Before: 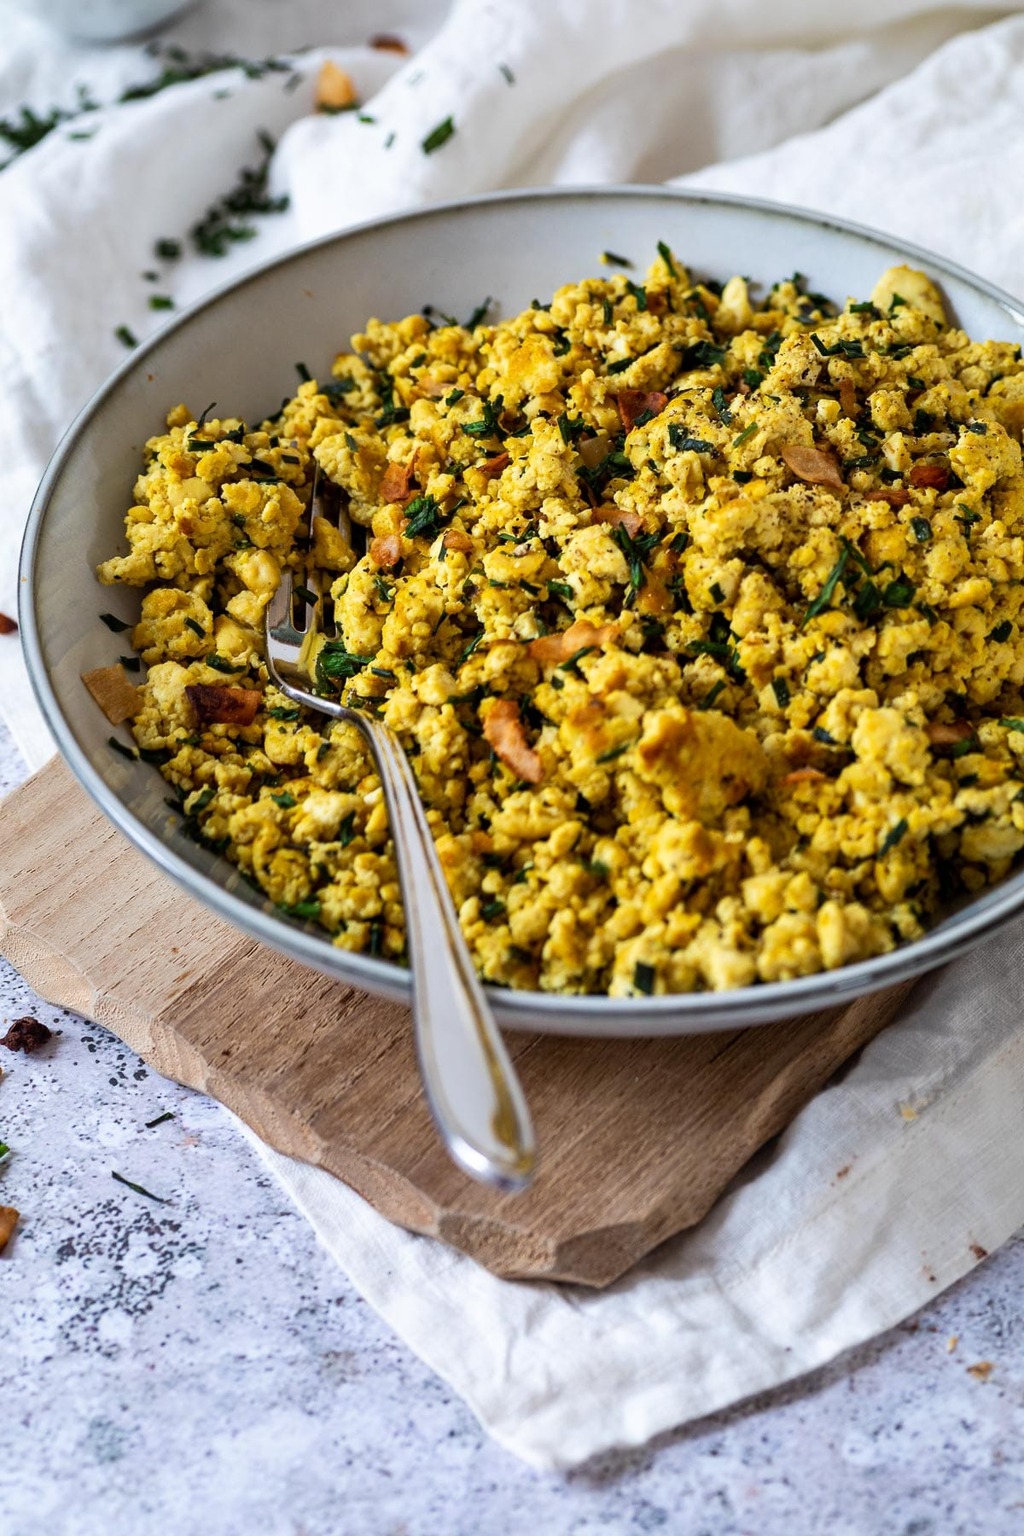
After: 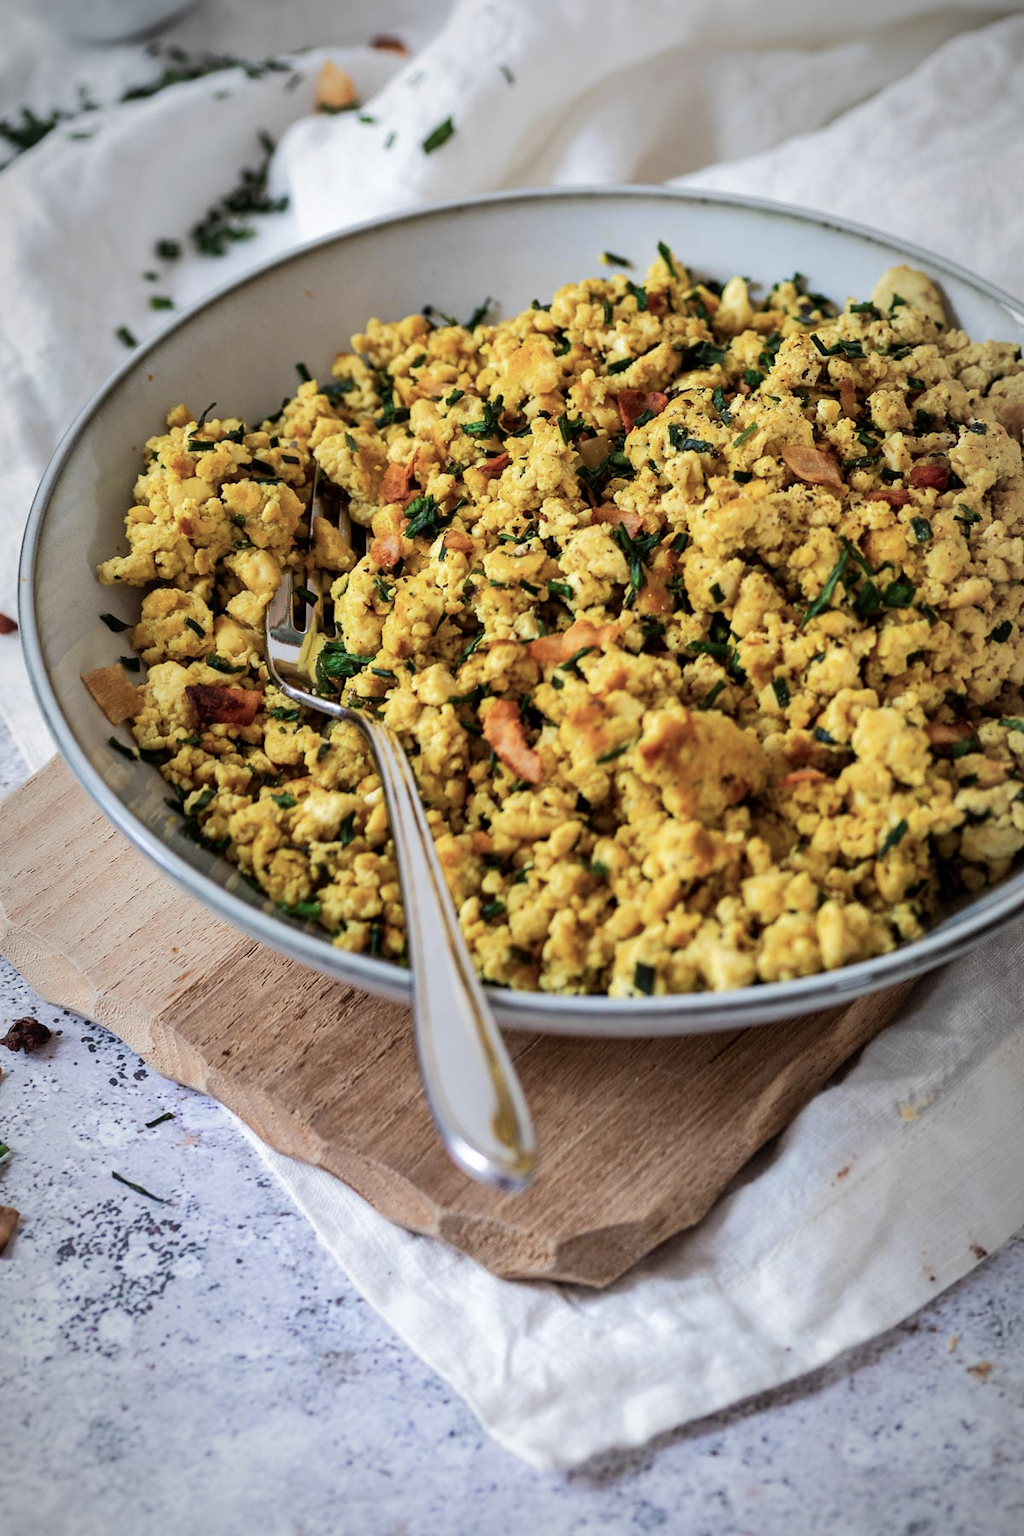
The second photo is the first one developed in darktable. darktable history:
color balance: input saturation 100.43%, contrast fulcrum 14.22%, output saturation 70.41%
vignetting: fall-off radius 60%, automatic ratio true
base curve: curves: ch0 [(0, 0) (0.235, 0.266) (0.503, 0.496) (0.786, 0.72) (1, 1)]
color correction: saturation 1.34
